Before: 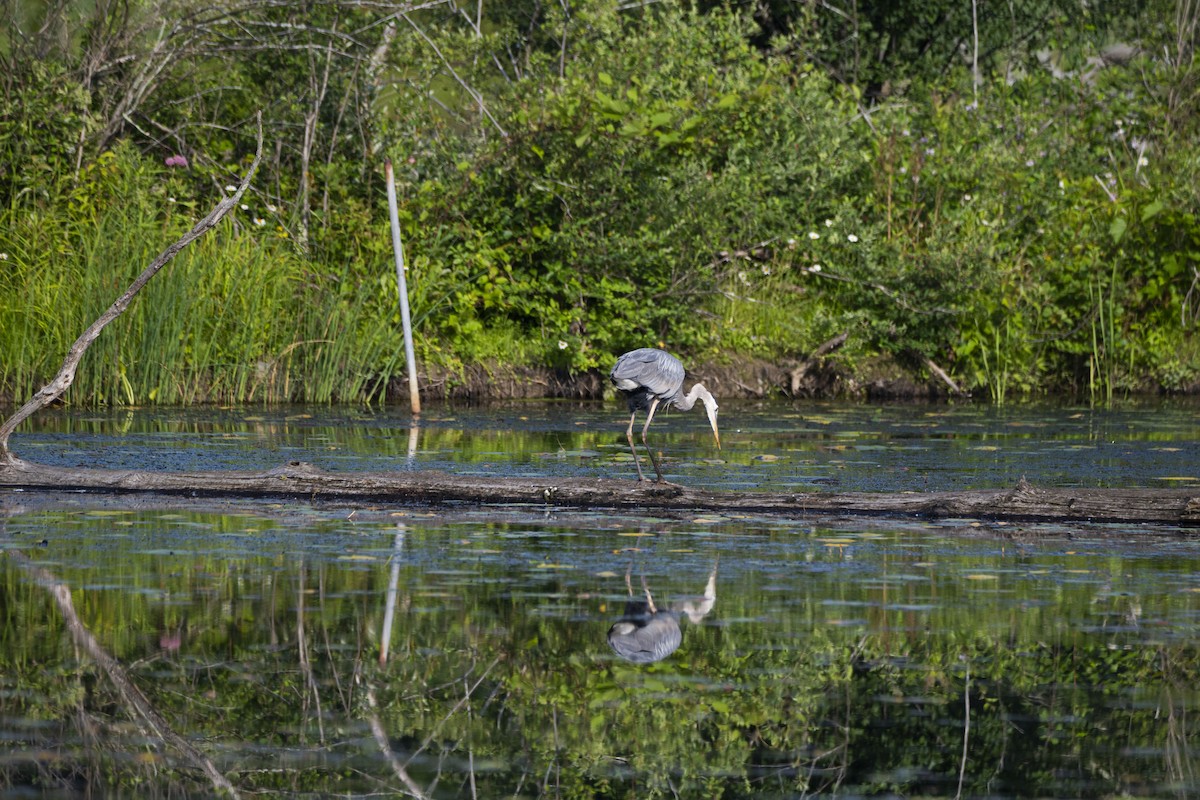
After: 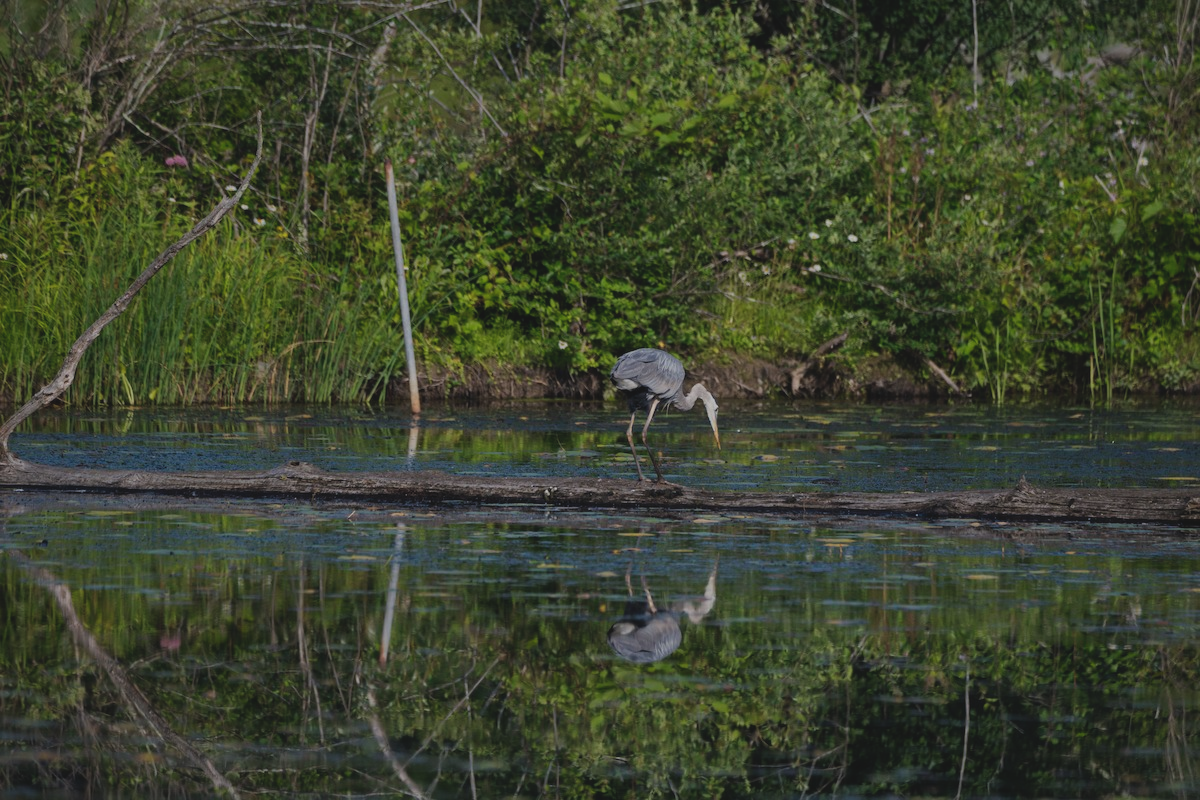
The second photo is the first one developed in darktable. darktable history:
exposure: black level correction -0.016, exposure -1.018 EV, compensate highlight preservation false
color zones: curves: ch0 [(0, 0.558) (0.143, 0.559) (0.286, 0.529) (0.429, 0.505) (0.571, 0.5) (0.714, 0.5) (0.857, 0.5) (1, 0.558)]; ch1 [(0, 0.469) (0.01, 0.469) (0.12, 0.446) (0.248, 0.469) (0.5, 0.5) (0.748, 0.5) (0.99, 0.469) (1, 0.469)]
